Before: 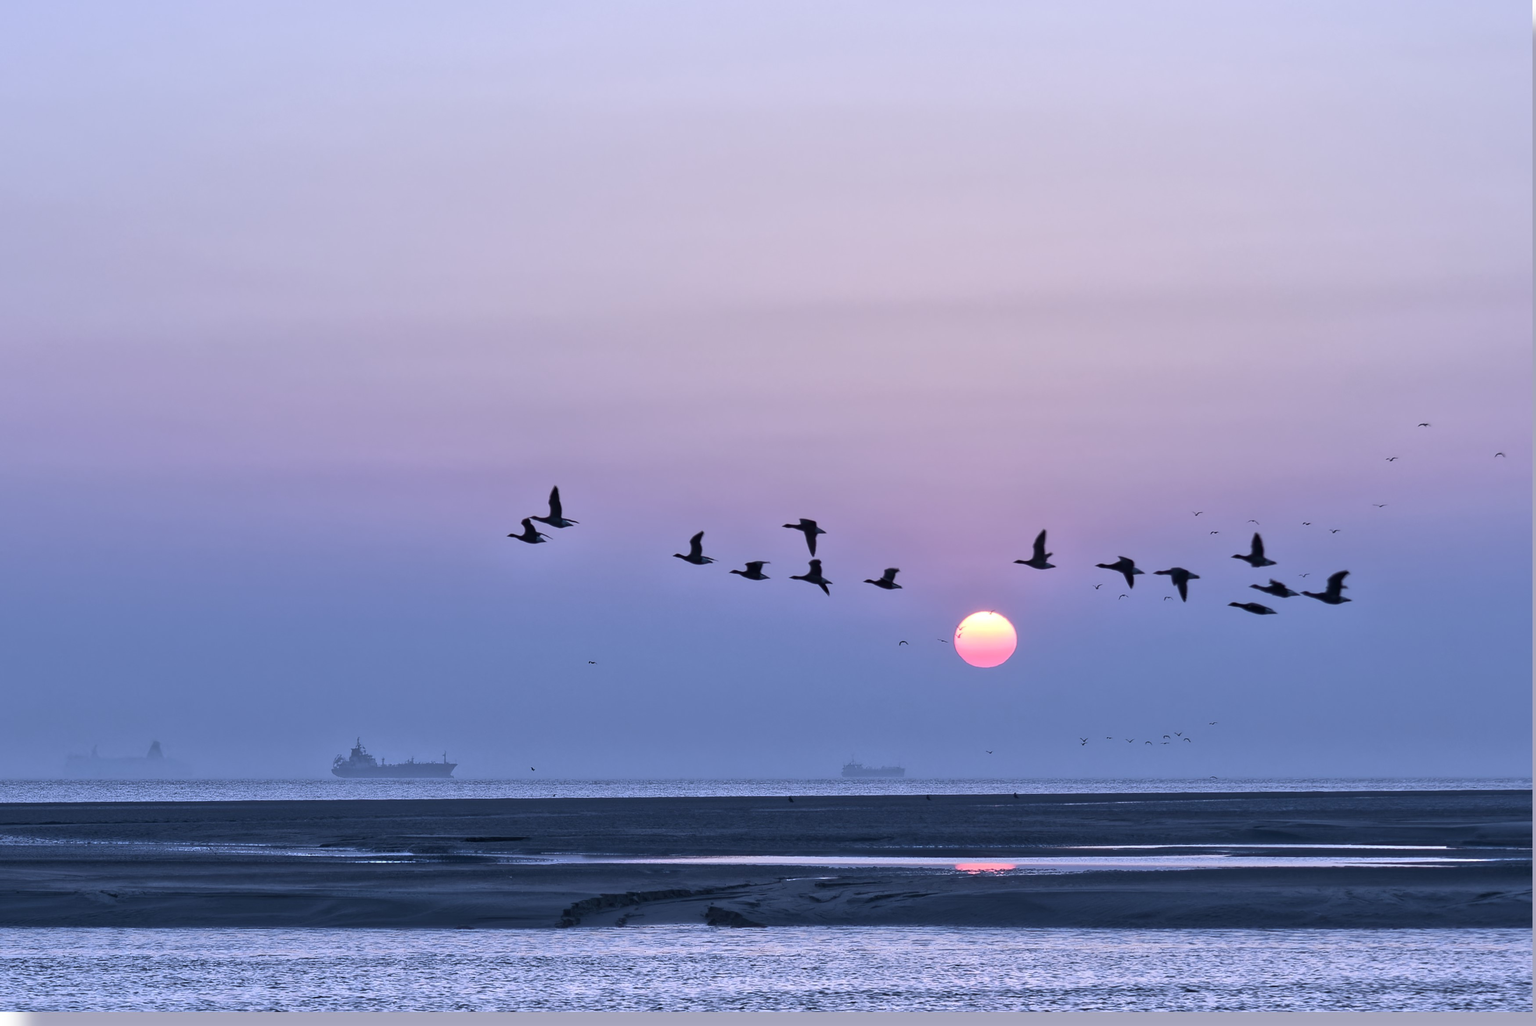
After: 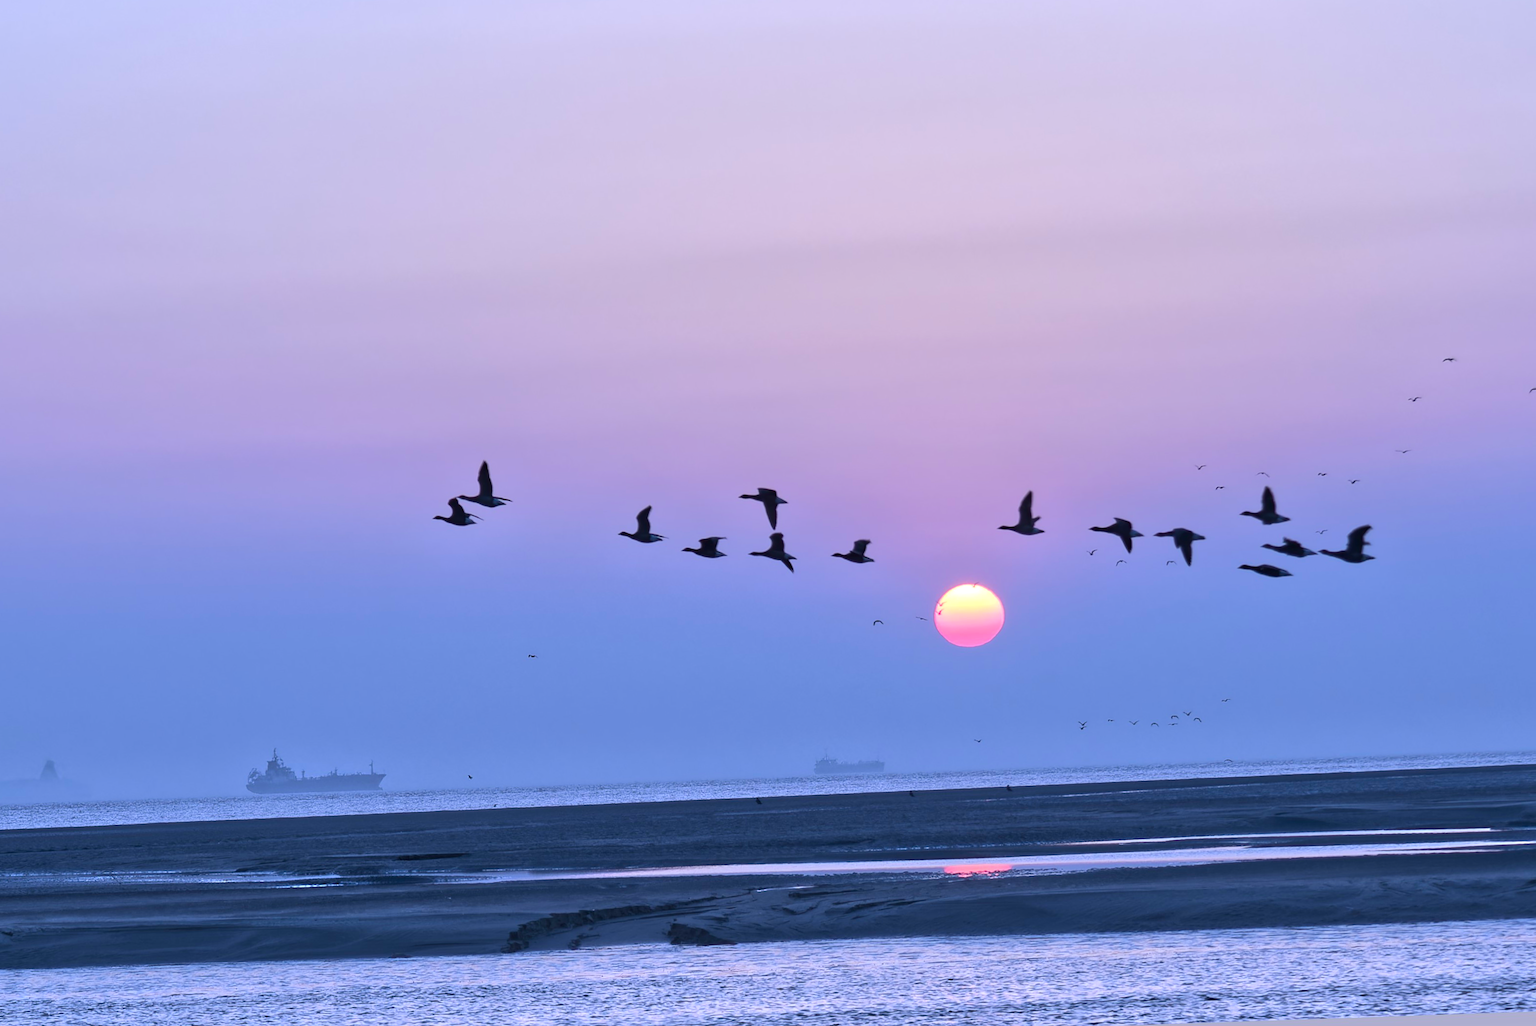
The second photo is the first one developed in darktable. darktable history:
exposure: black level correction -0.001, exposure 0.08 EV, compensate highlight preservation false
crop and rotate: angle 1.96°, left 5.673%, top 5.673%
color balance rgb: perceptual saturation grading › global saturation 25%, perceptual brilliance grading › mid-tones 10%, perceptual brilliance grading › shadows 15%, global vibrance 20%
